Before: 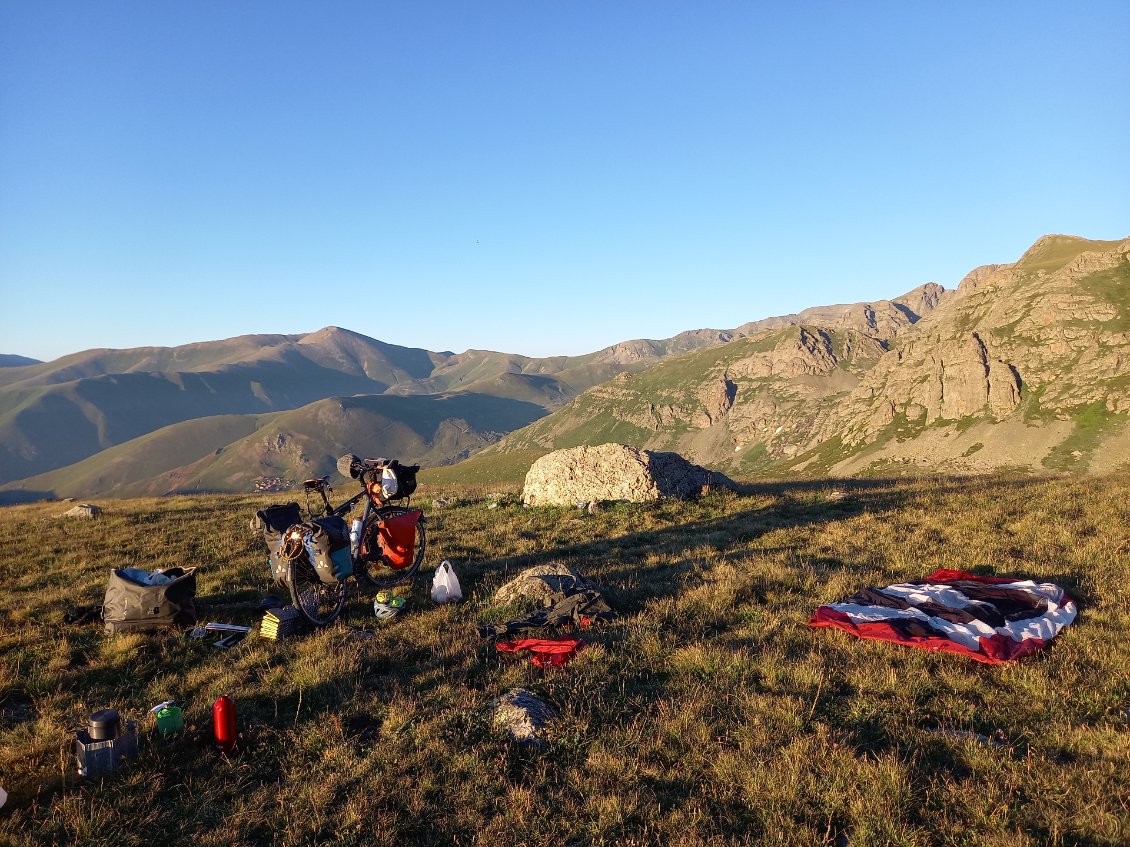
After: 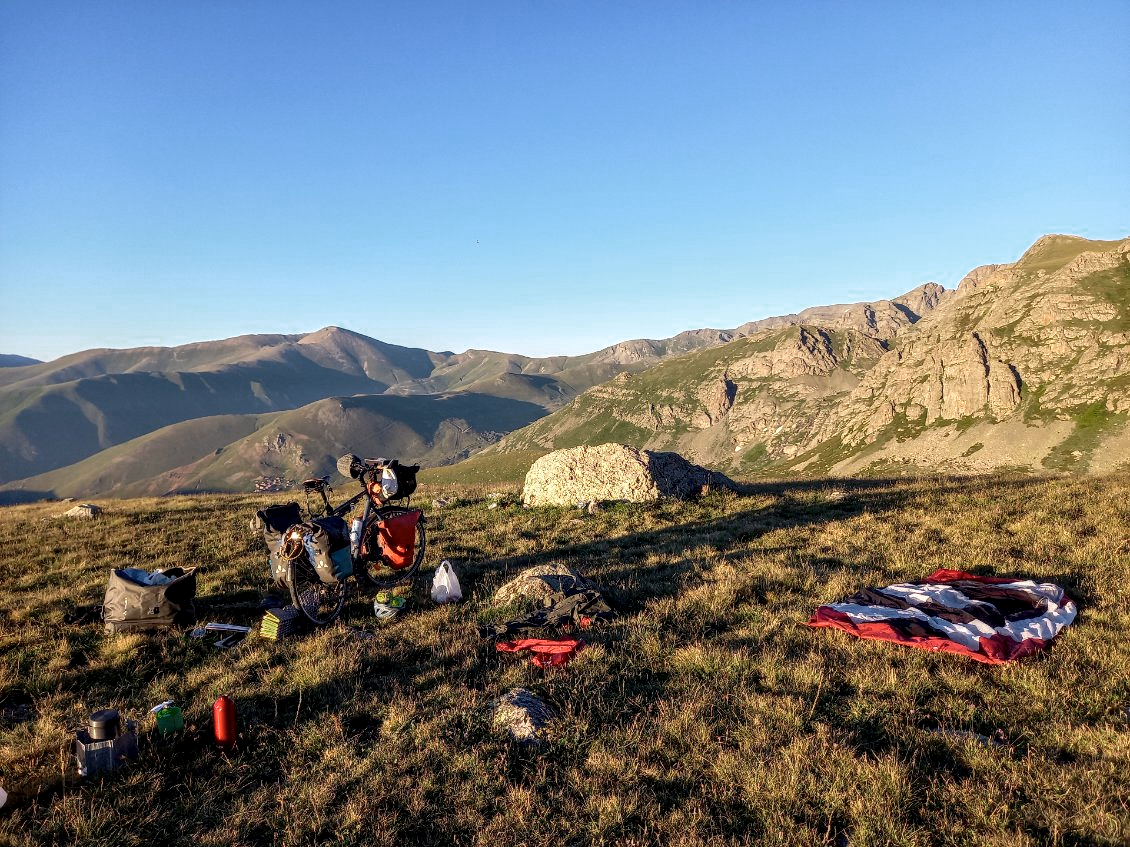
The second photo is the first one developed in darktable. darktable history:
color zones: curves: ch0 [(0.25, 0.5) (0.347, 0.092) (0.75, 0.5)]; ch1 [(0.25, 0.5) (0.33, 0.51) (0.75, 0.5)]
local contrast: detail 144%
